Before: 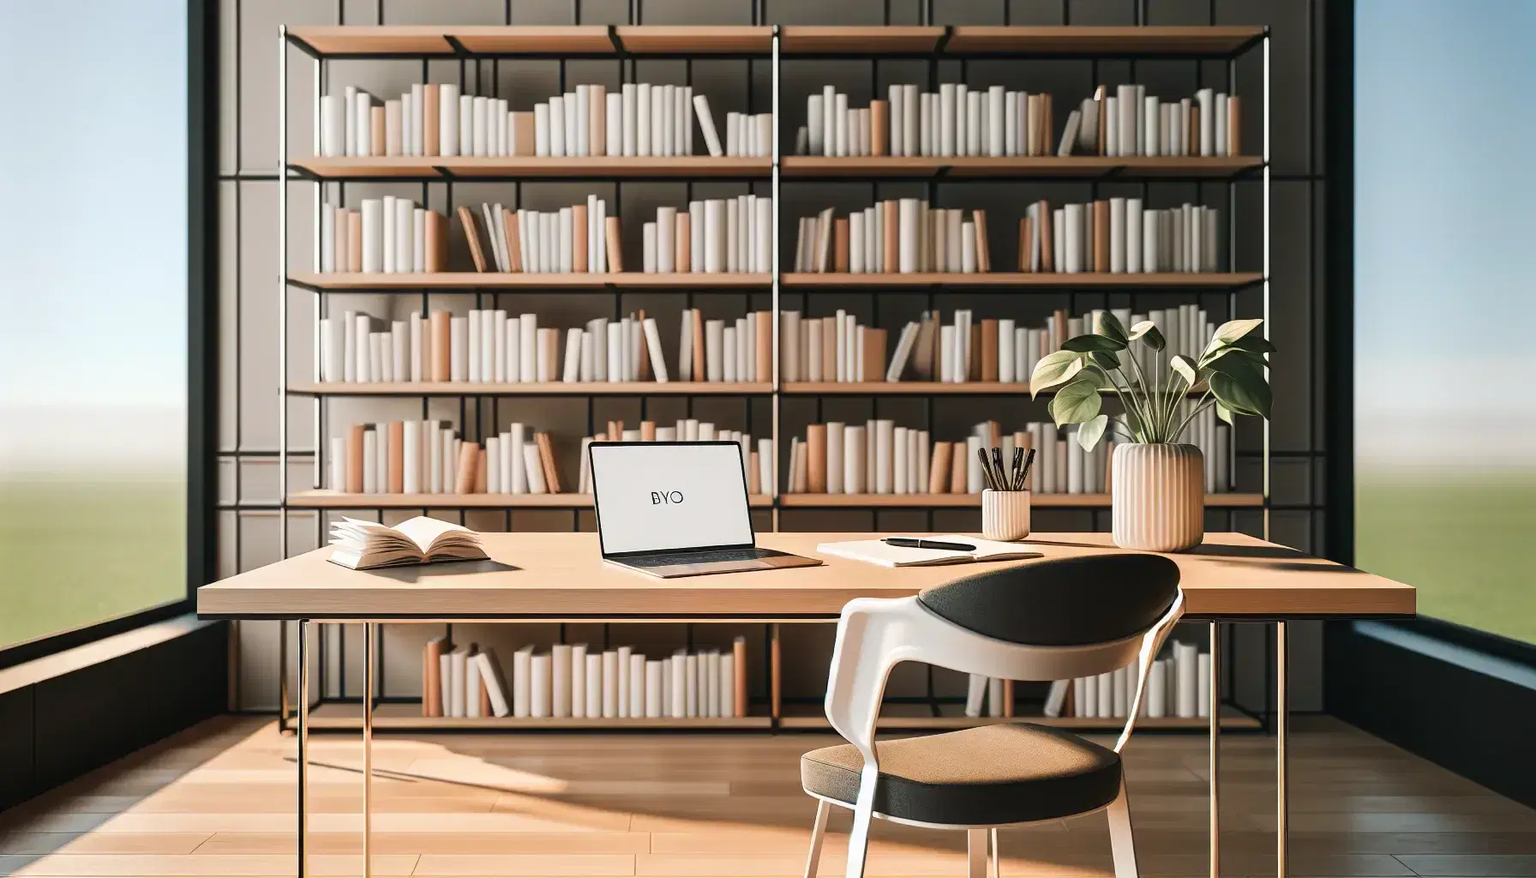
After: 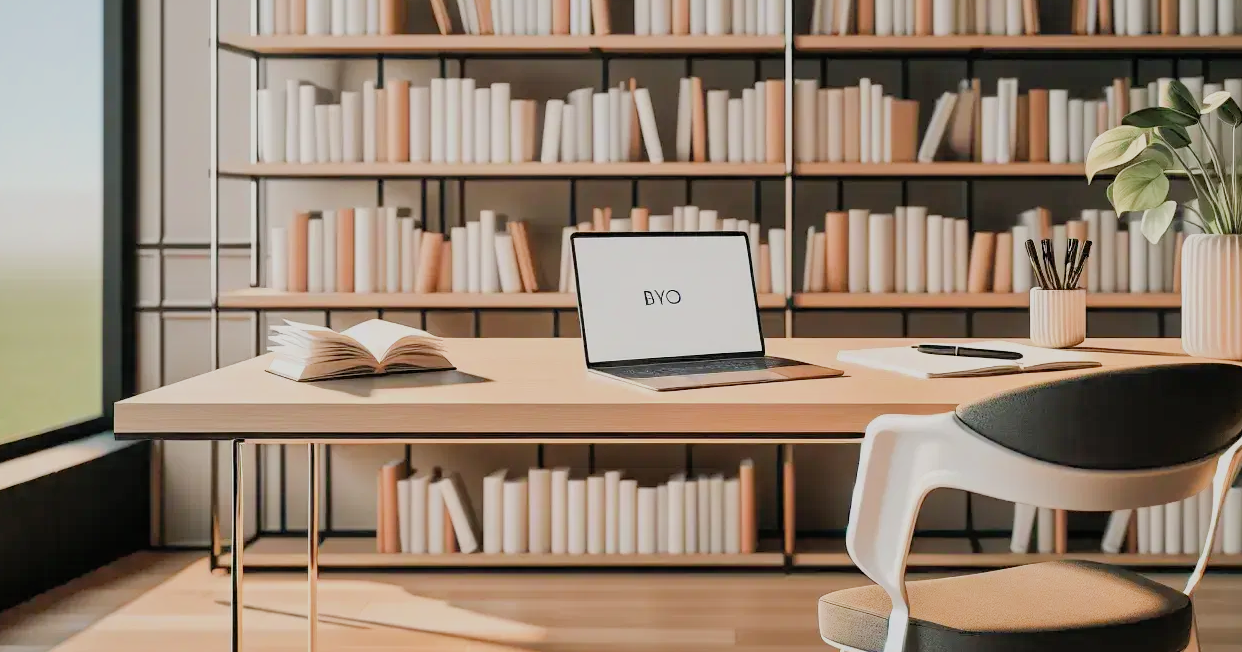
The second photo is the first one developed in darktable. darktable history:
shadows and highlights: on, module defaults
exposure: black level correction 0.001, exposure 0.5 EV, compensate exposure bias true, compensate highlight preservation false
crop: left 6.488%, top 27.668%, right 24.183%, bottom 8.656%
filmic rgb: black relative exposure -7.65 EV, white relative exposure 4.56 EV, hardness 3.61
